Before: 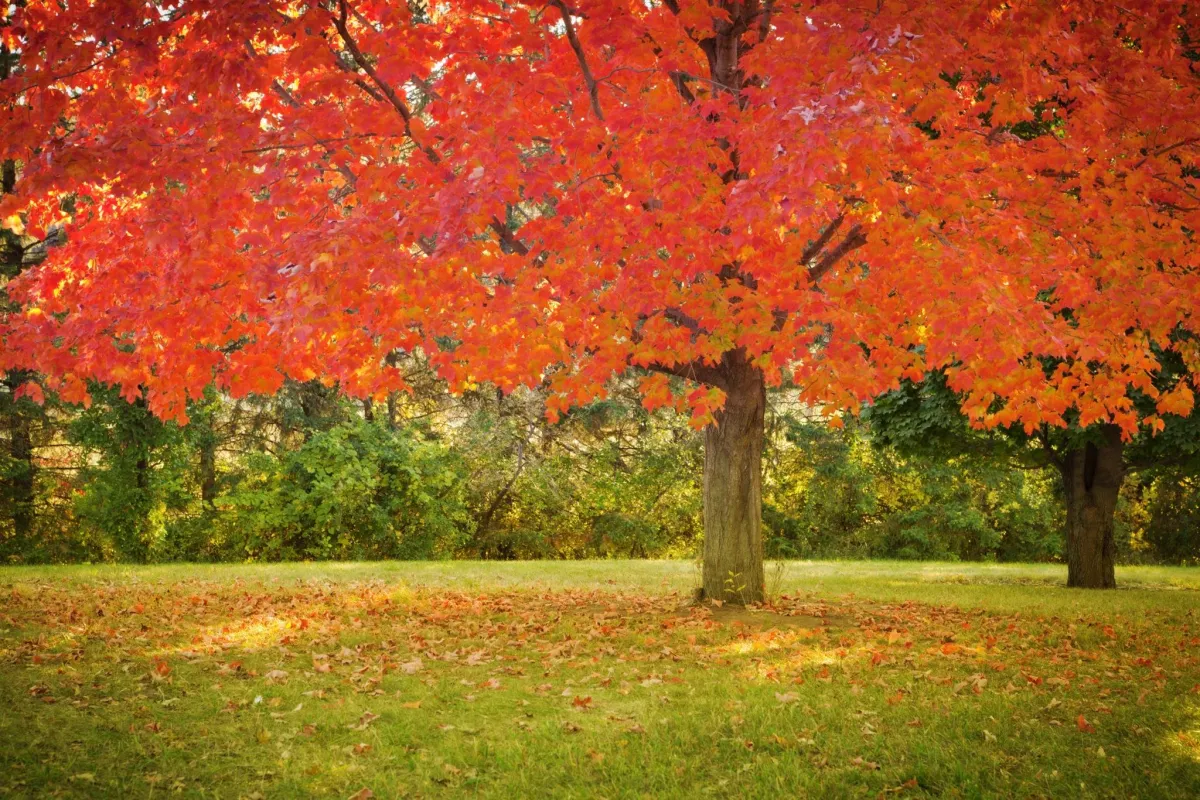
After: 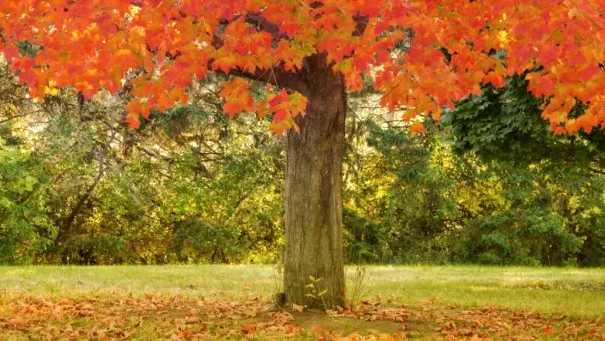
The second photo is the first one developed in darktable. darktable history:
crop: left 34.94%, top 36.877%, right 14.565%, bottom 19.98%
local contrast: on, module defaults
